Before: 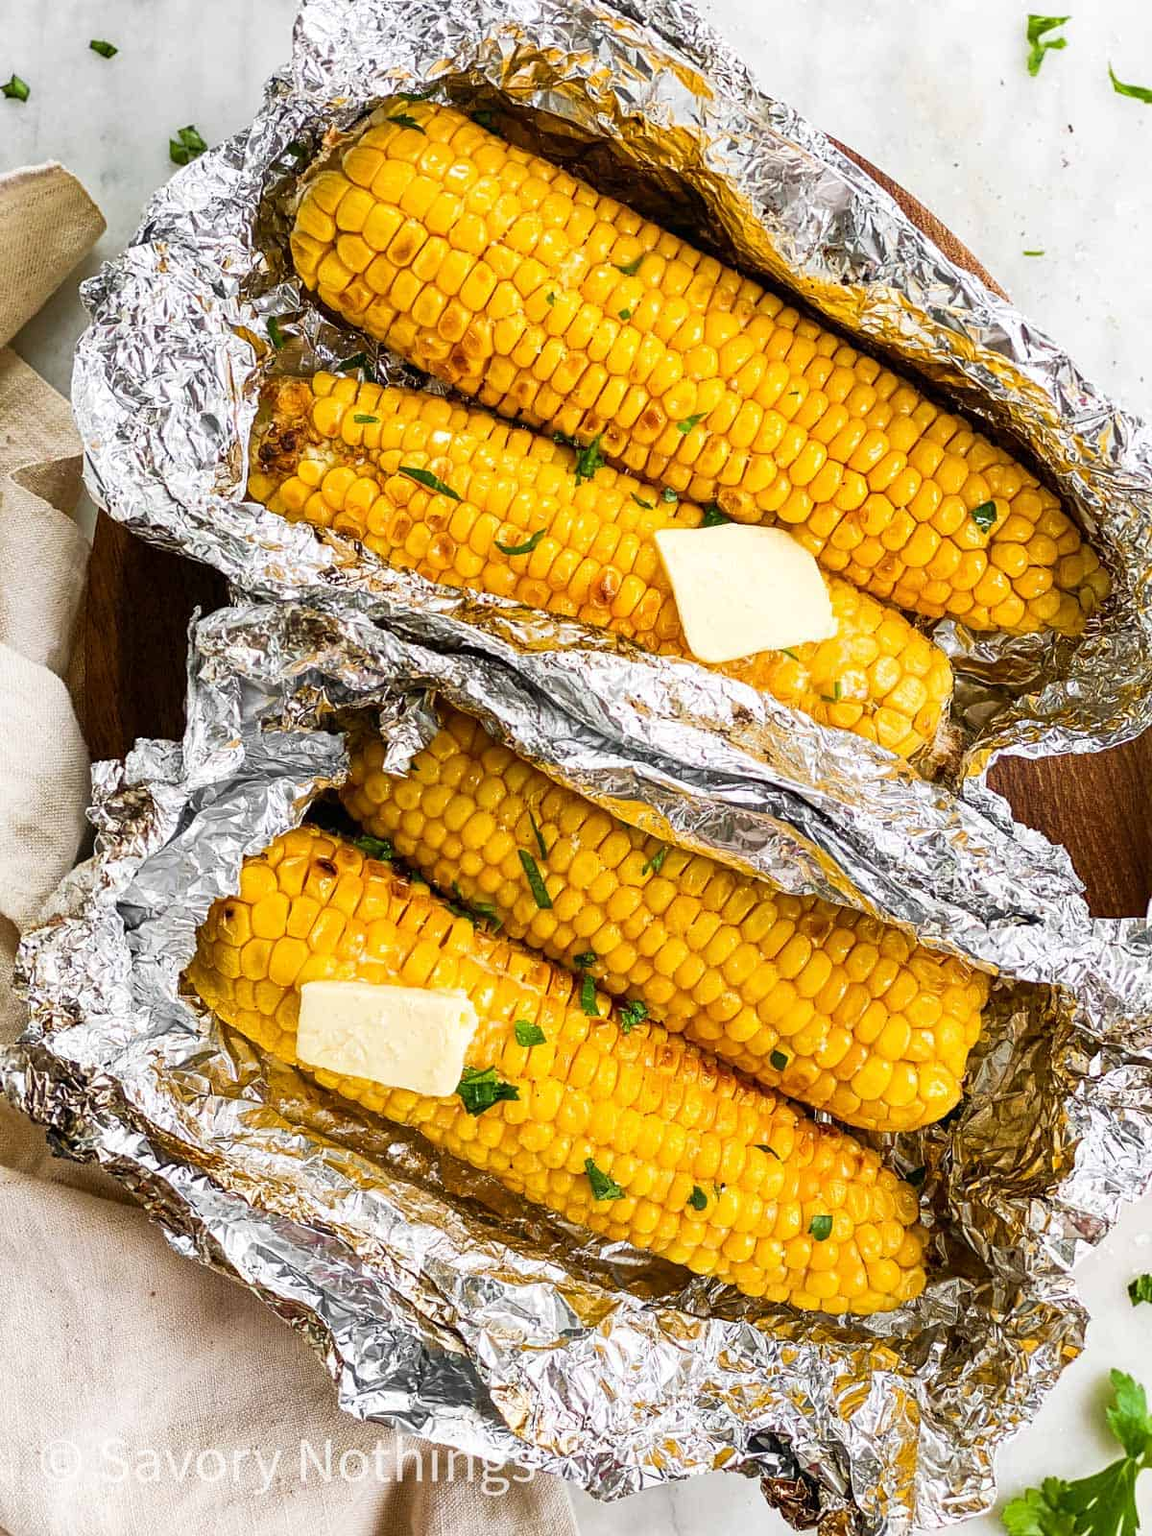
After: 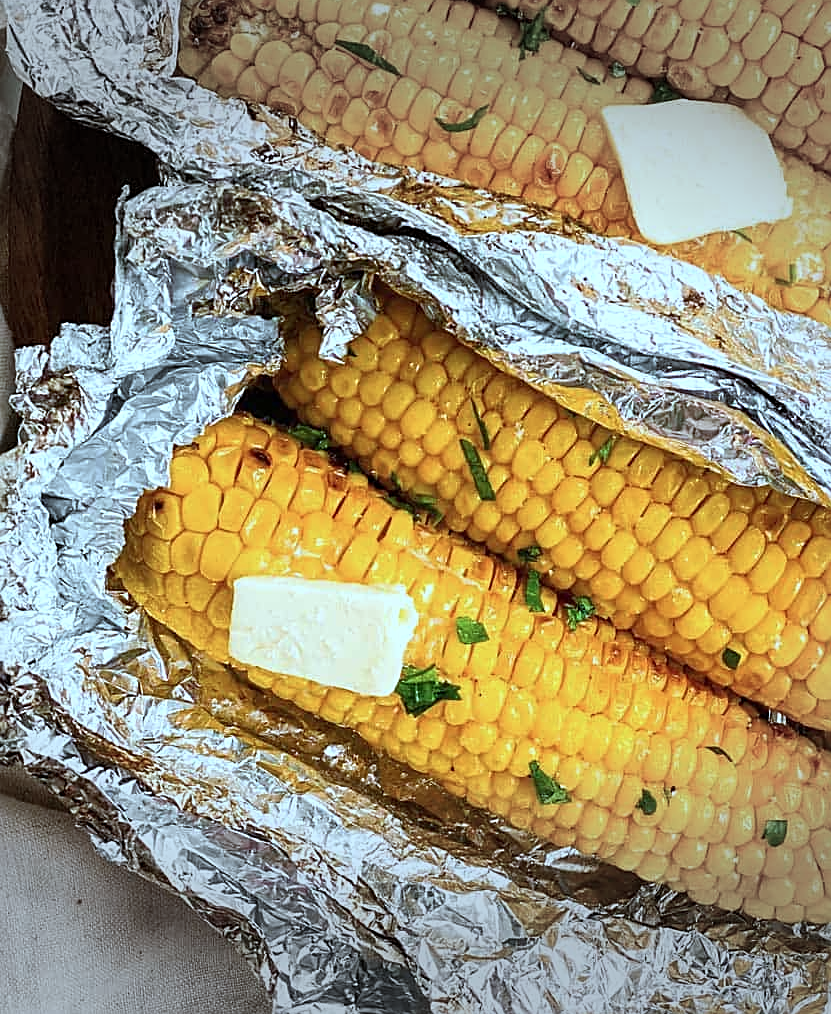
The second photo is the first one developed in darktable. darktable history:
crop: left 6.687%, top 27.935%, right 24.007%, bottom 8.653%
sharpen: on, module defaults
color correction: highlights a* -10.48, highlights b* -19.53
vignetting: fall-off start 78.92%, width/height ratio 1.329
